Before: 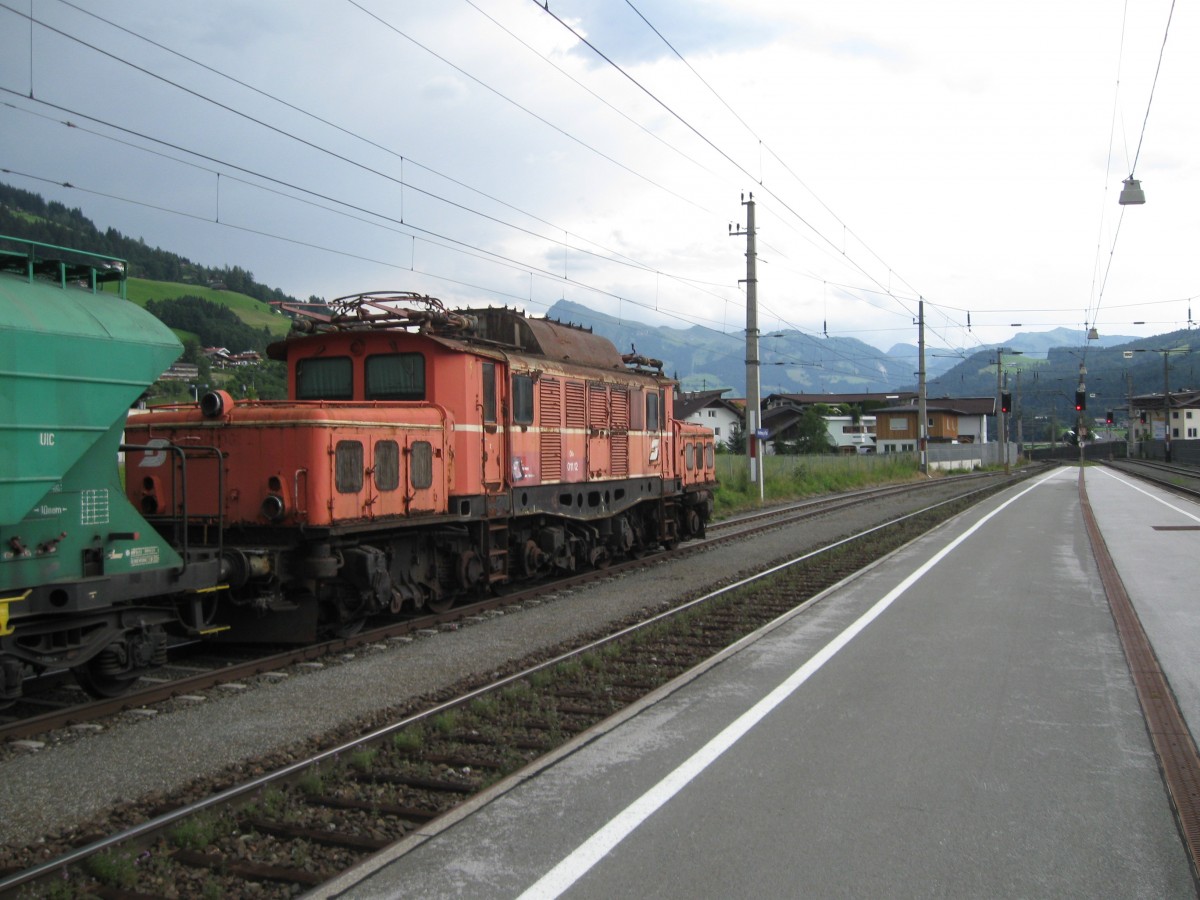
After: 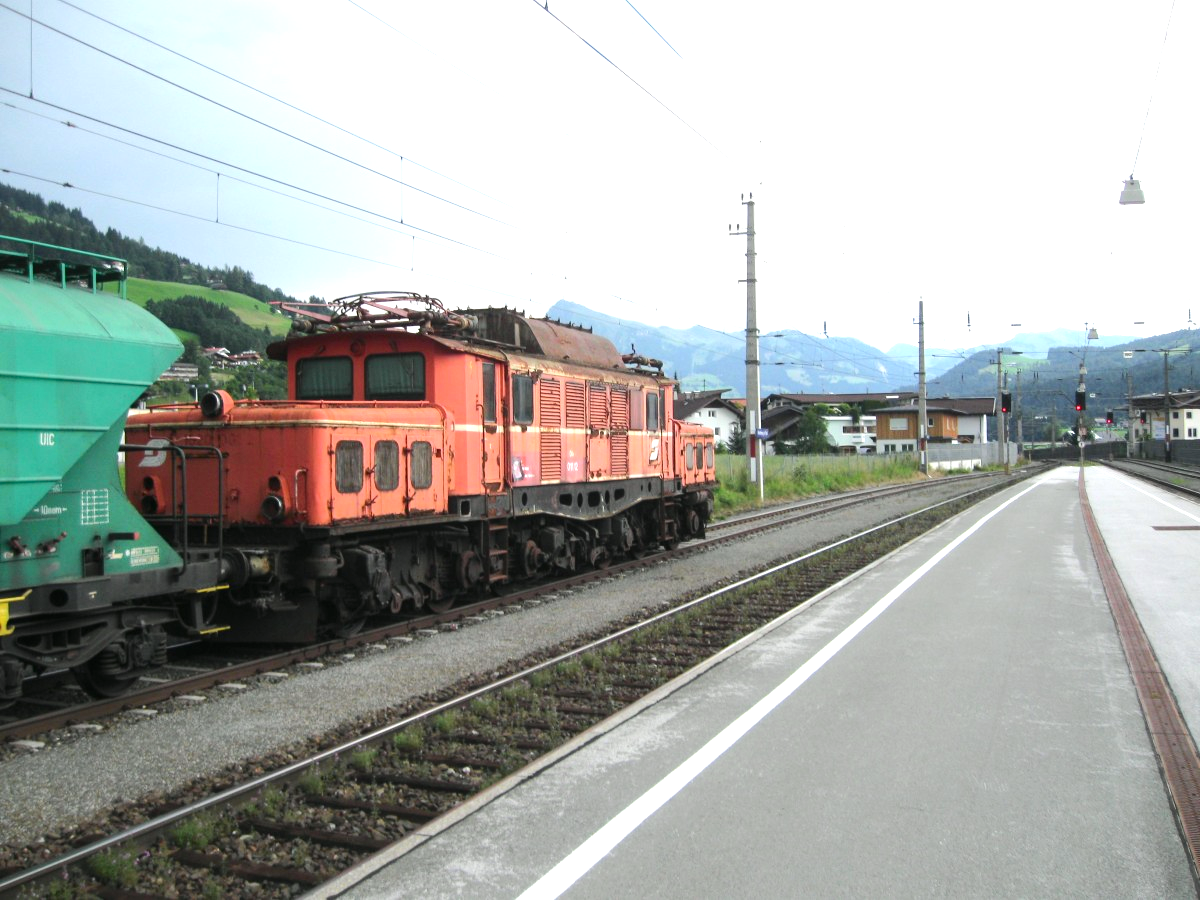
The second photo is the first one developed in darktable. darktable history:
tone curve: curves: ch0 [(0, 0.01) (0.037, 0.032) (0.131, 0.108) (0.275, 0.256) (0.483, 0.512) (0.61, 0.665) (0.696, 0.742) (0.792, 0.819) (0.911, 0.925) (0.997, 0.995)]; ch1 [(0, 0) (0.308, 0.29) (0.425, 0.411) (0.492, 0.488) (0.507, 0.503) (0.53, 0.532) (0.573, 0.586) (0.683, 0.702) (0.746, 0.77) (1, 1)]; ch2 [(0, 0) (0.246, 0.233) (0.36, 0.352) (0.415, 0.415) (0.485, 0.487) (0.502, 0.504) (0.525, 0.518) (0.539, 0.539) (0.587, 0.594) (0.636, 0.652) (0.711, 0.729) (0.845, 0.855) (0.998, 0.977)], color space Lab, independent channels, preserve colors none
exposure: exposure 1 EV, compensate highlight preservation false
